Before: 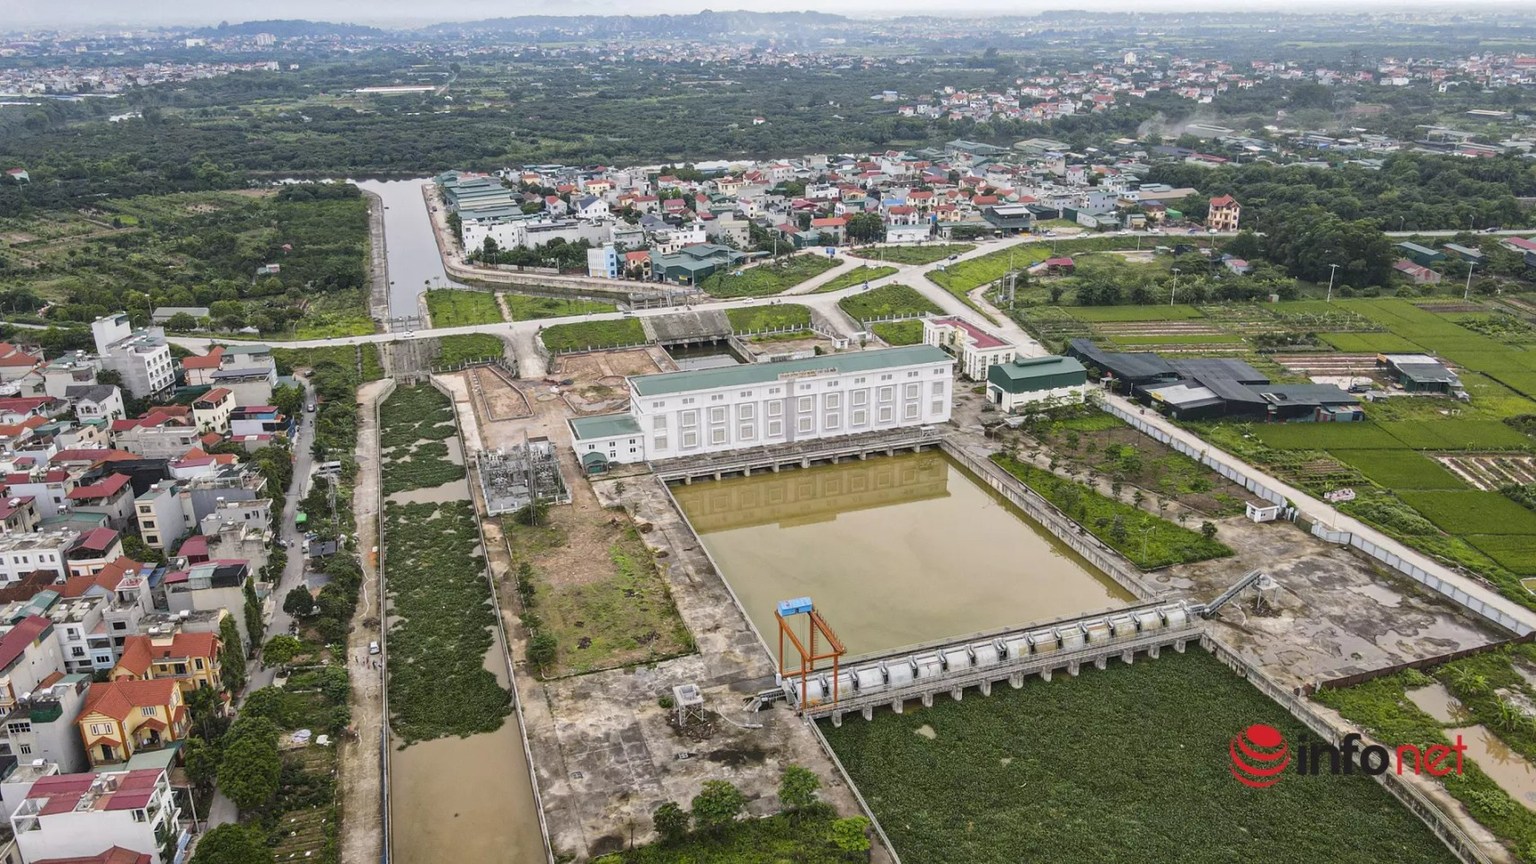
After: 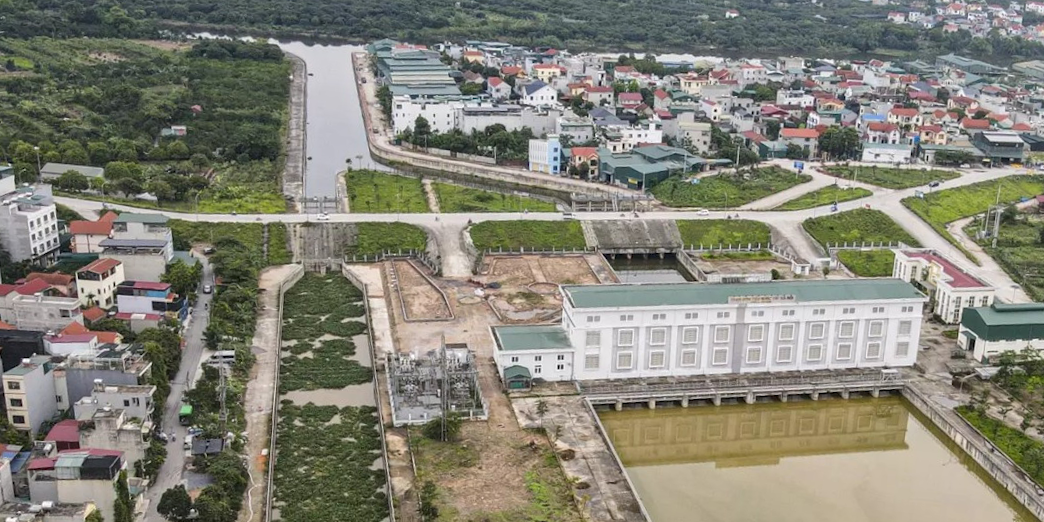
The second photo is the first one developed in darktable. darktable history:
crop and rotate: angle -4.99°, left 2.122%, top 6.945%, right 27.566%, bottom 30.519%
local contrast: highlights 100%, shadows 100%, detail 120%, midtone range 0.2
